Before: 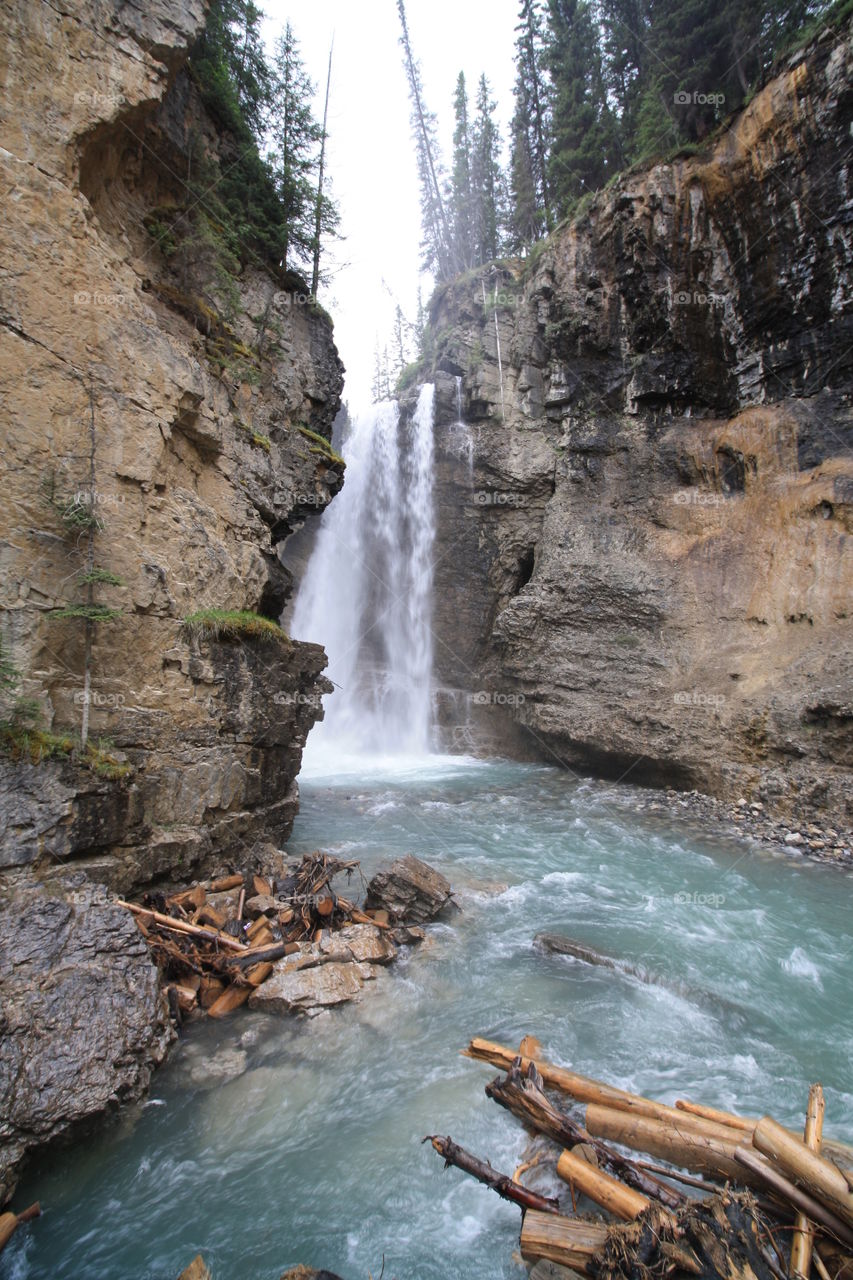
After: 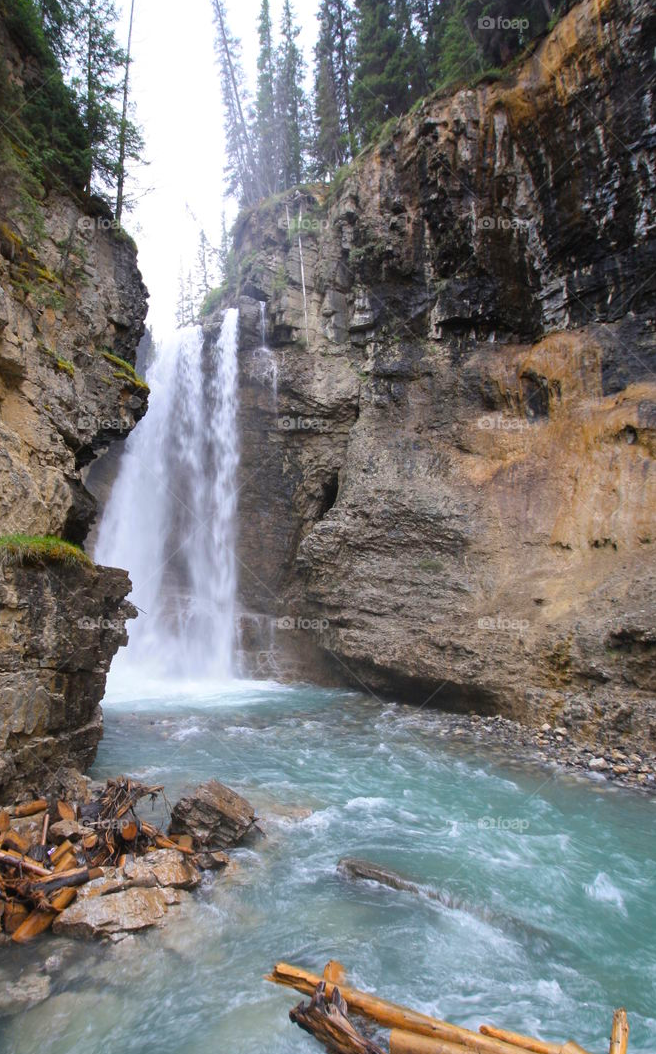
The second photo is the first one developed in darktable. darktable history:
crop: left 23.056%, top 5.89%, bottom 11.715%
color balance rgb: linear chroma grading › global chroma 8.919%, perceptual saturation grading › global saturation 17.645%, global vibrance 20%
